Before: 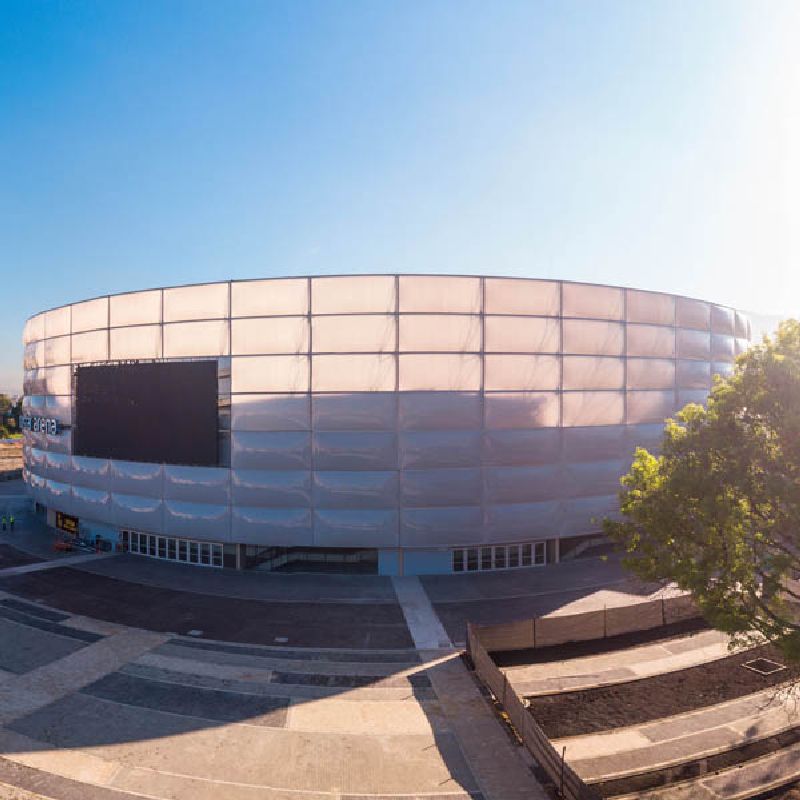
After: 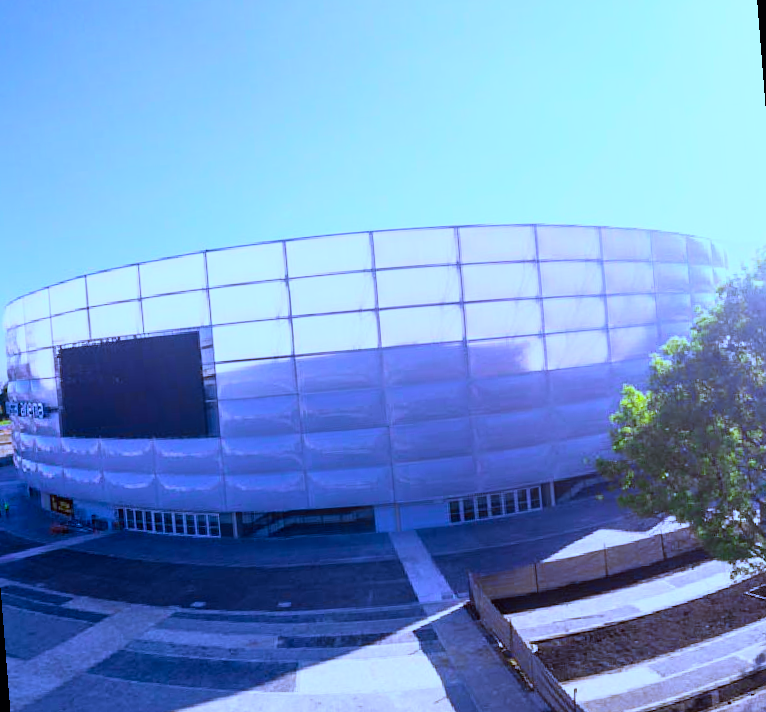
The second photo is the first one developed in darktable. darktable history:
white balance: red 0.766, blue 1.537
rotate and perspective: rotation -4.57°, crop left 0.054, crop right 0.944, crop top 0.087, crop bottom 0.914
tone curve: curves: ch0 [(0, 0) (0.051, 0.03) (0.096, 0.071) (0.243, 0.246) (0.461, 0.515) (0.605, 0.692) (0.761, 0.85) (0.881, 0.933) (1, 0.984)]; ch1 [(0, 0) (0.1, 0.038) (0.318, 0.243) (0.431, 0.384) (0.488, 0.475) (0.499, 0.499) (0.534, 0.546) (0.567, 0.592) (0.601, 0.632) (0.734, 0.809) (1, 1)]; ch2 [(0, 0) (0.297, 0.257) (0.414, 0.379) (0.453, 0.45) (0.479, 0.483) (0.504, 0.499) (0.52, 0.519) (0.541, 0.554) (0.614, 0.652) (0.817, 0.874) (1, 1)], color space Lab, independent channels, preserve colors none
